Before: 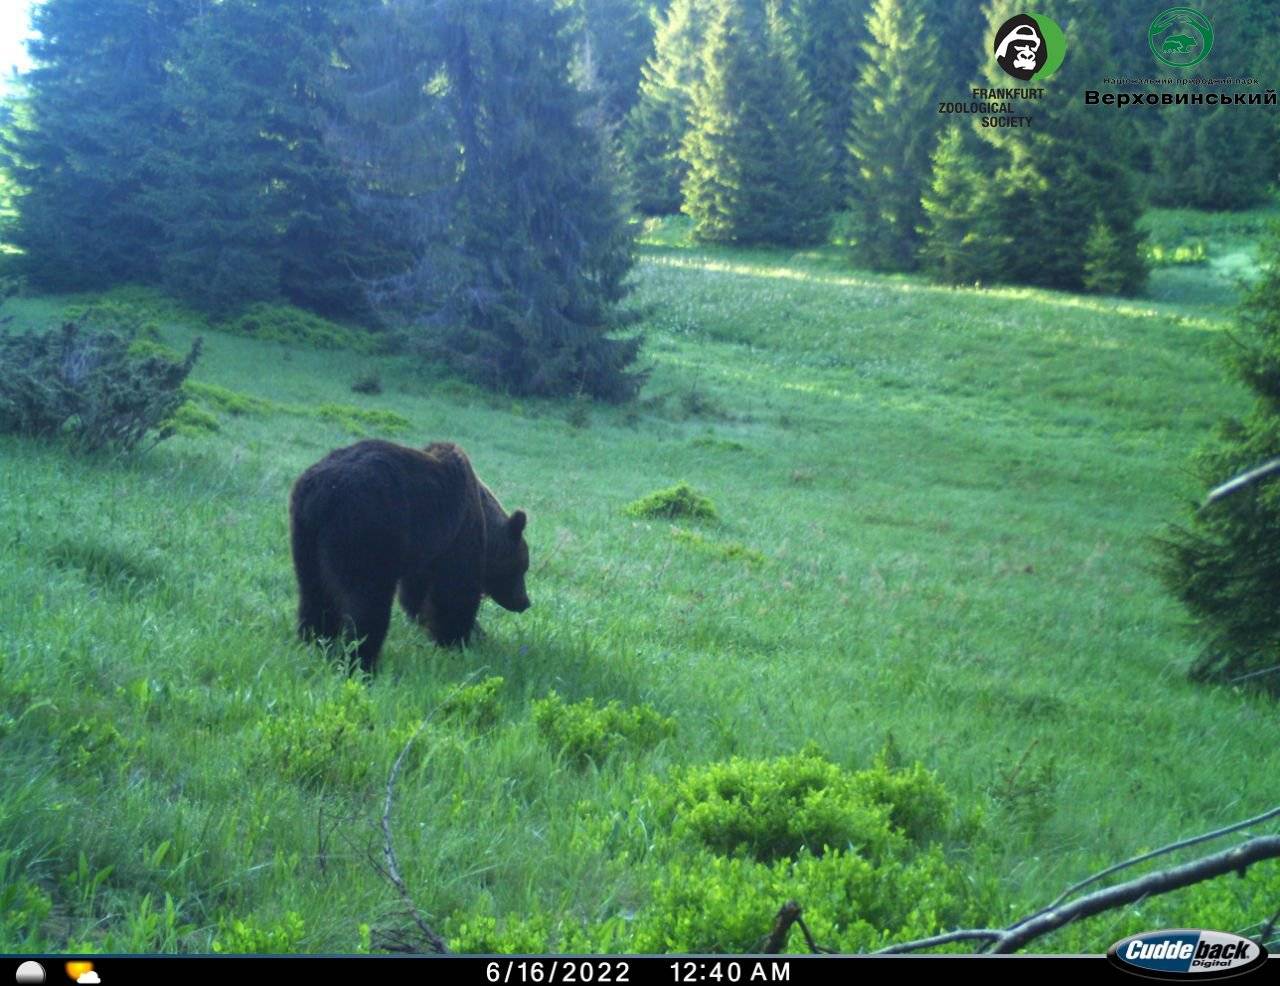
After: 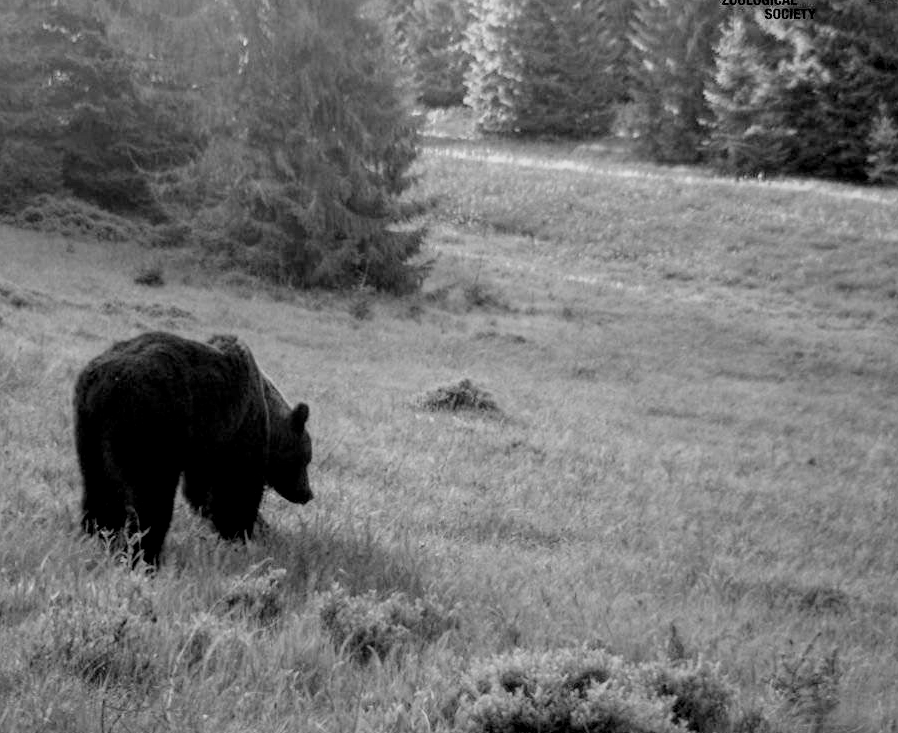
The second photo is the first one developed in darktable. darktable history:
exposure: compensate exposure bias true, compensate highlight preservation false
crop and rotate: left 17.013%, top 10.958%, right 12.83%, bottom 14.604%
color calibration: output gray [0.22, 0.42, 0.37, 0], illuminant as shot in camera, x 0.358, y 0.373, temperature 4628.91 K
filmic rgb: black relative exposure -4.39 EV, white relative exposure 5.01 EV, hardness 2.17, latitude 40.44%, contrast 1.149, highlights saturation mix 11.04%, shadows ↔ highlights balance 0.809%
local contrast: detail 130%
